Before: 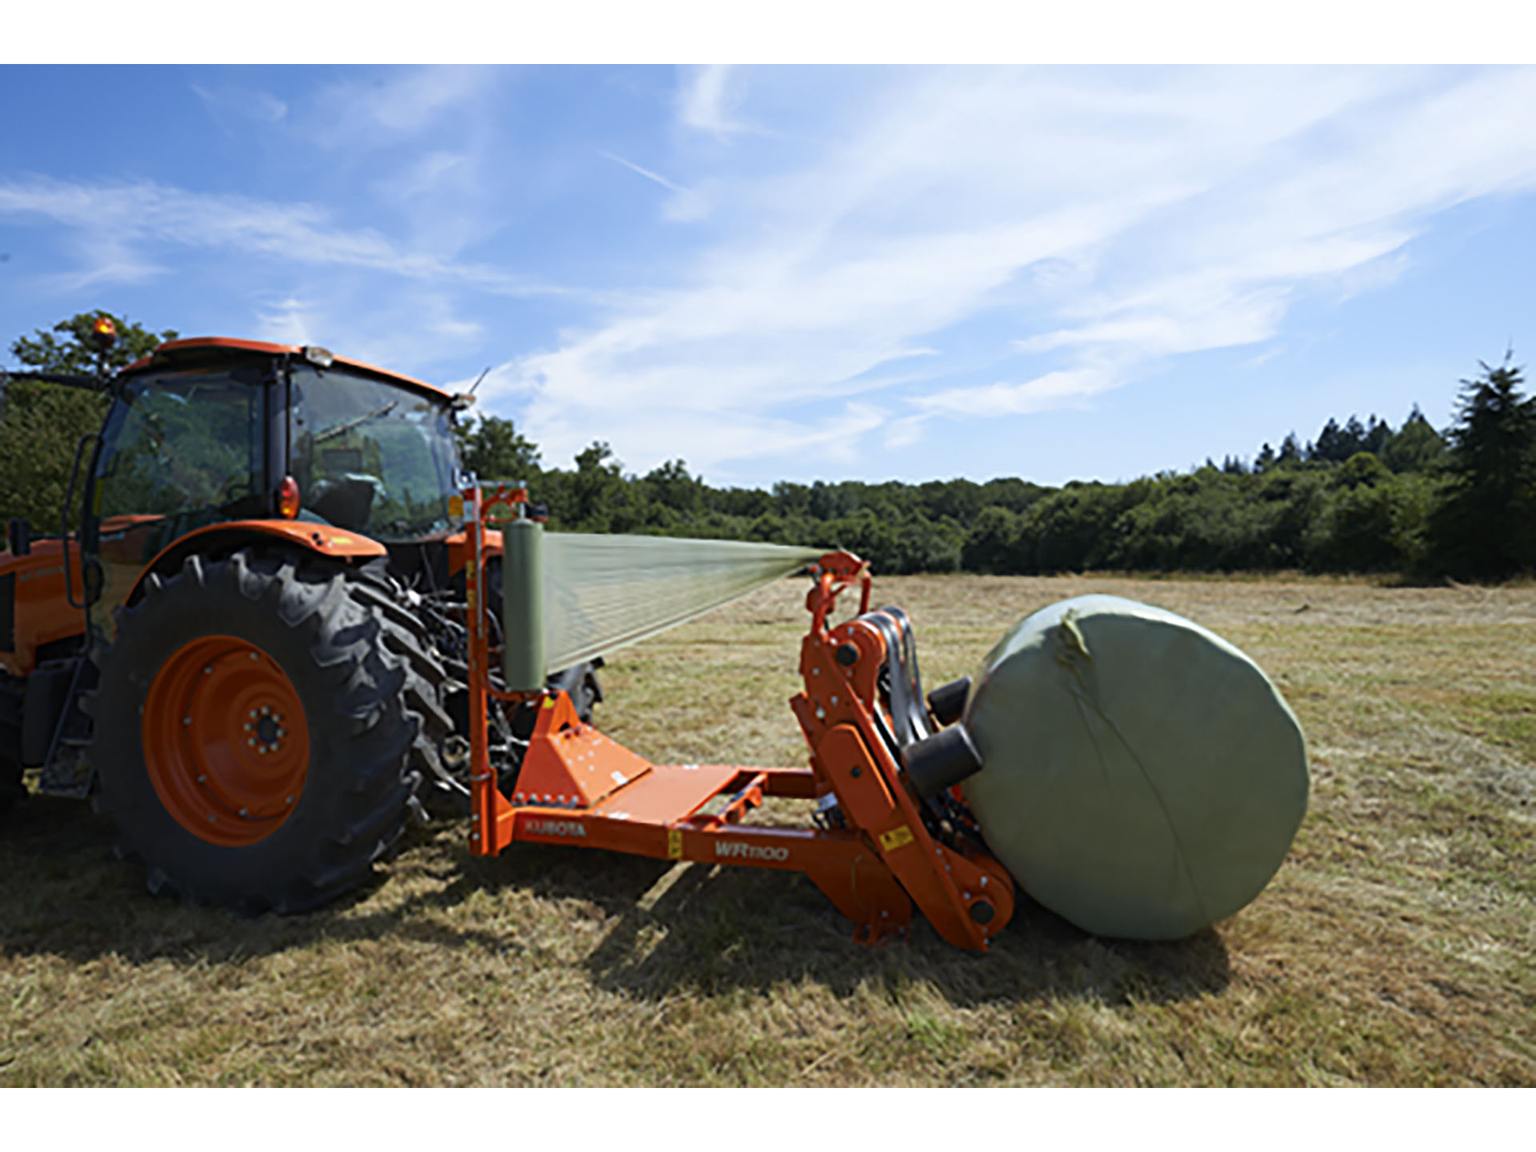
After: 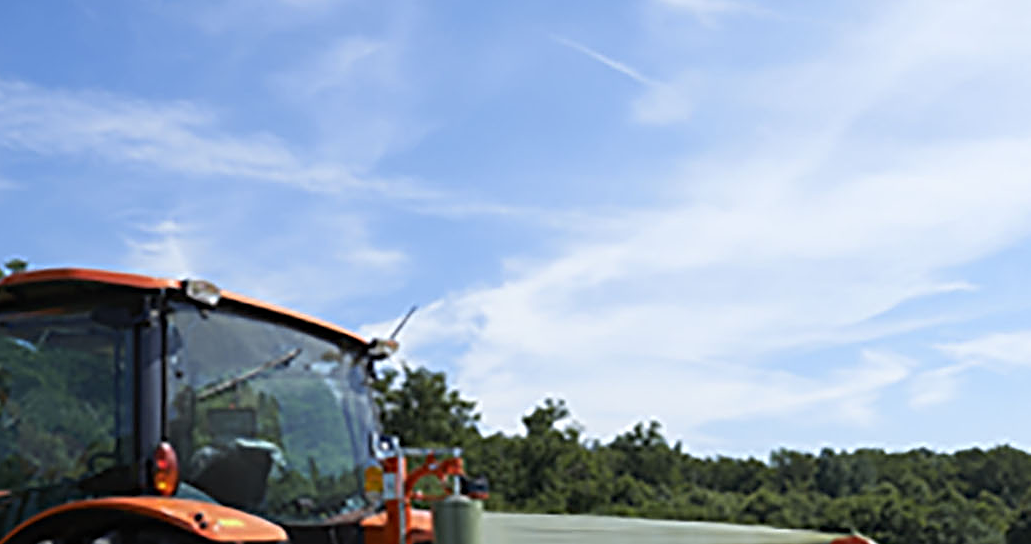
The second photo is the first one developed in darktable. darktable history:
crop: left 10.251%, top 10.647%, right 36.016%, bottom 51.548%
sharpen: on, module defaults
